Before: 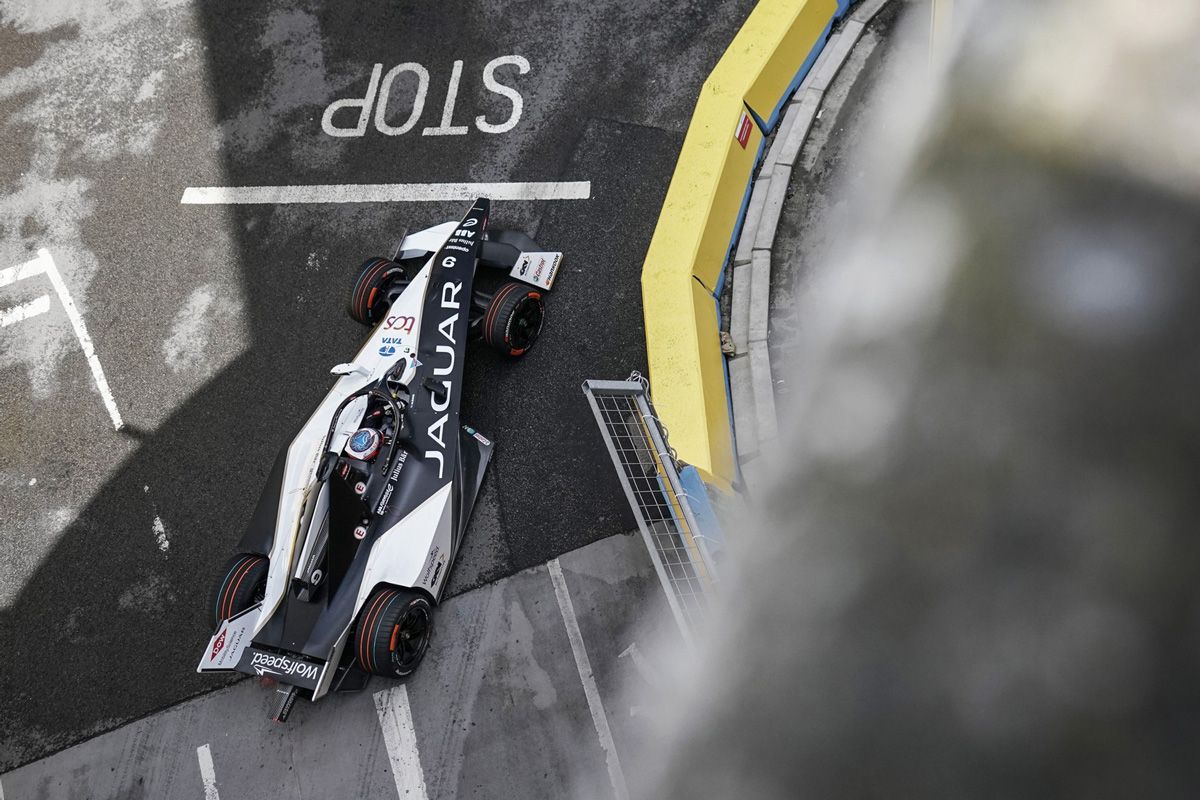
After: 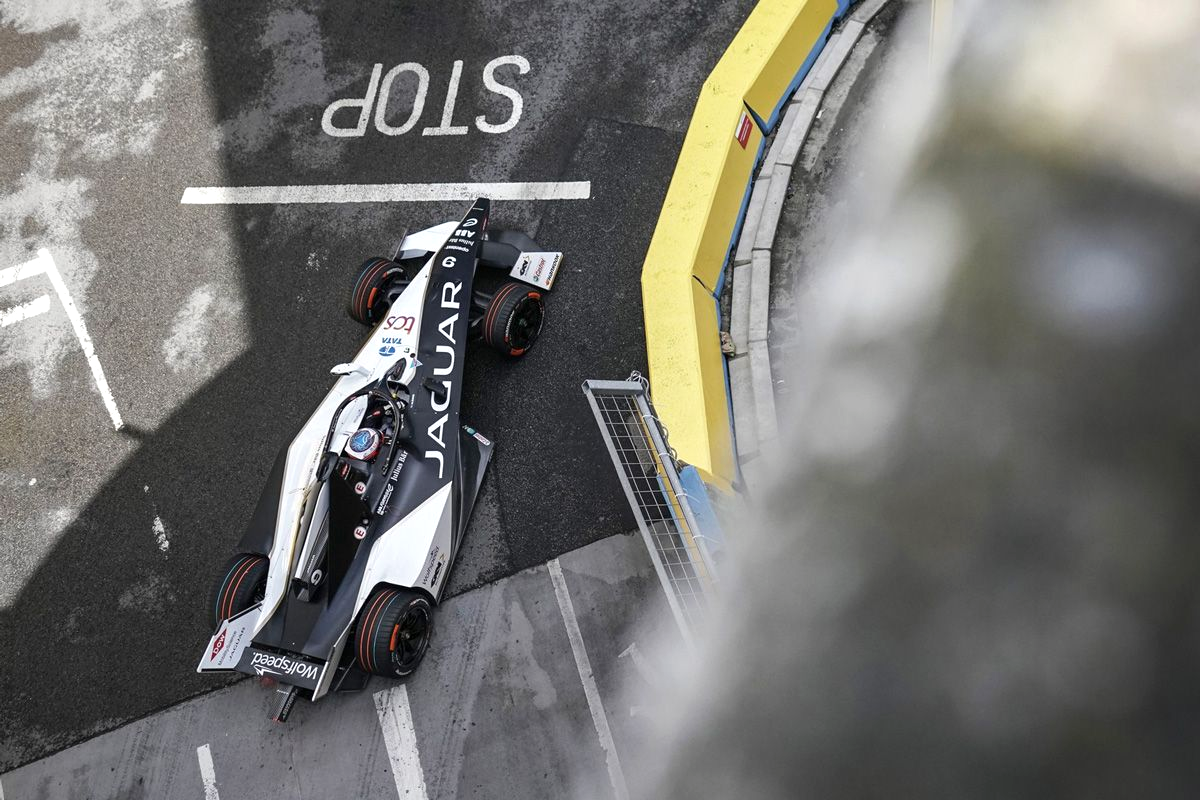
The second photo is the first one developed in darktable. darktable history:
color correction: highlights a* -0.137, highlights b* 0.137
exposure: exposure 0.236 EV, compensate highlight preservation false
